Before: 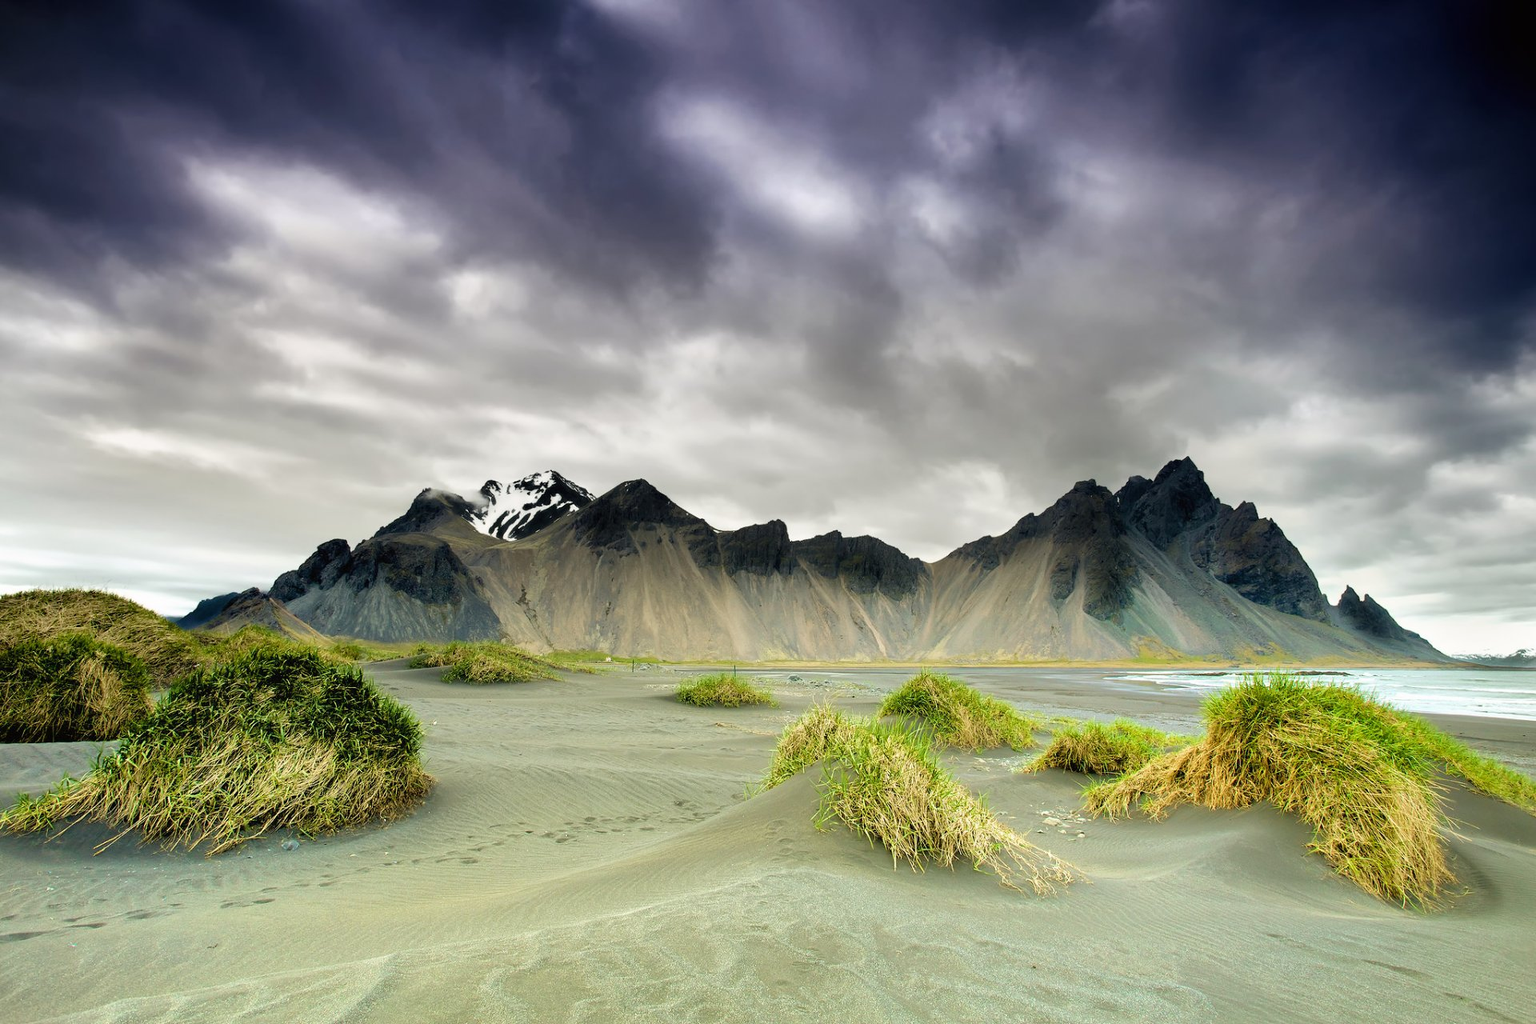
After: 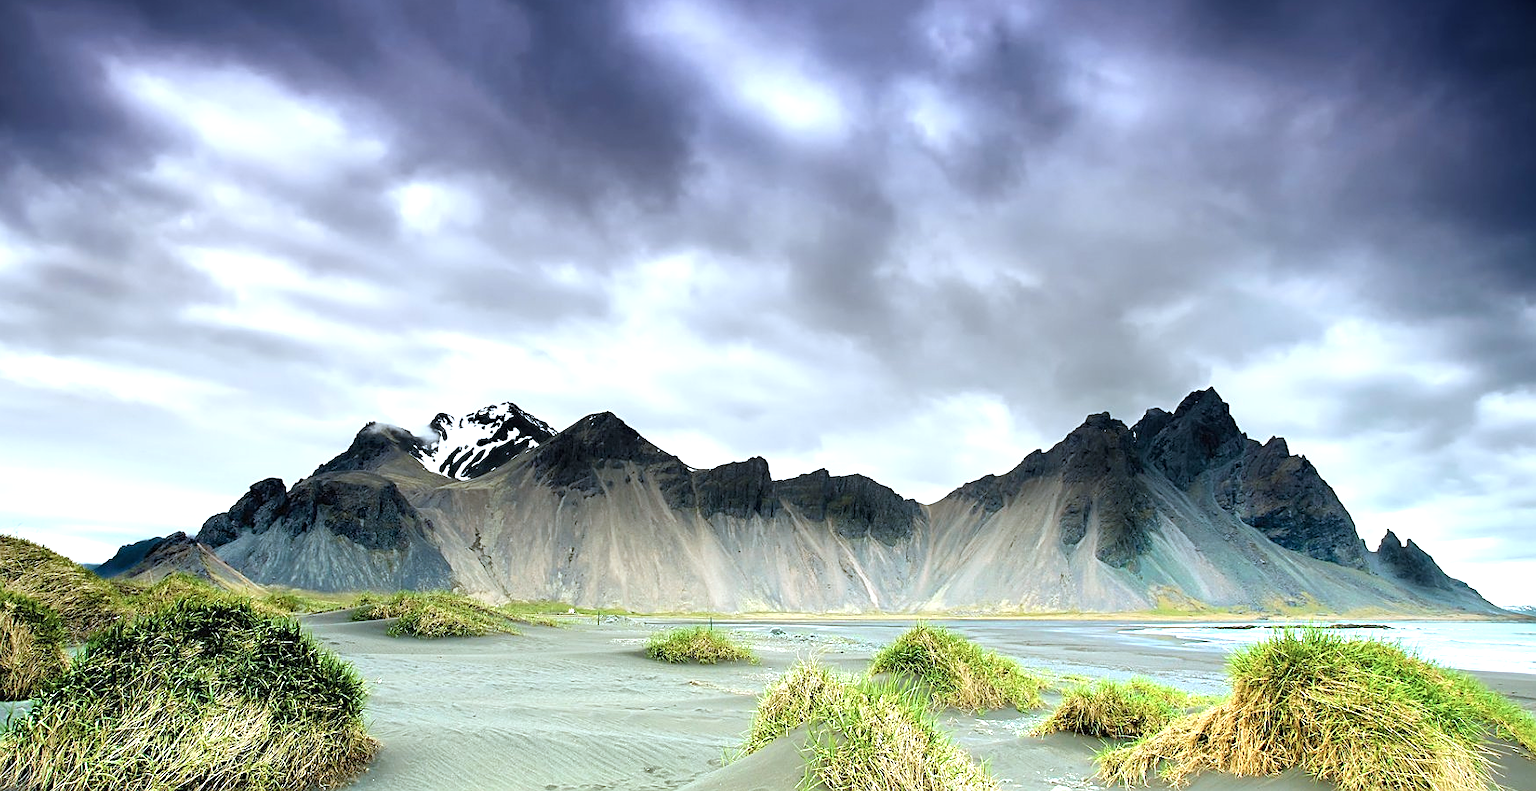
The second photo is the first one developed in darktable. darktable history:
sharpen: on, module defaults
color correction: highlights a* -2.28, highlights b* -18.57
exposure: exposure 0.645 EV, compensate highlight preservation false
contrast equalizer: octaves 7, y [[0.5 ×6], [0.5 ×6], [0.5, 0.5, 0.501, 0.545, 0.707, 0.863], [0 ×6], [0 ×6]]
crop: left 5.958%, top 10.453%, right 3.493%, bottom 19.518%
